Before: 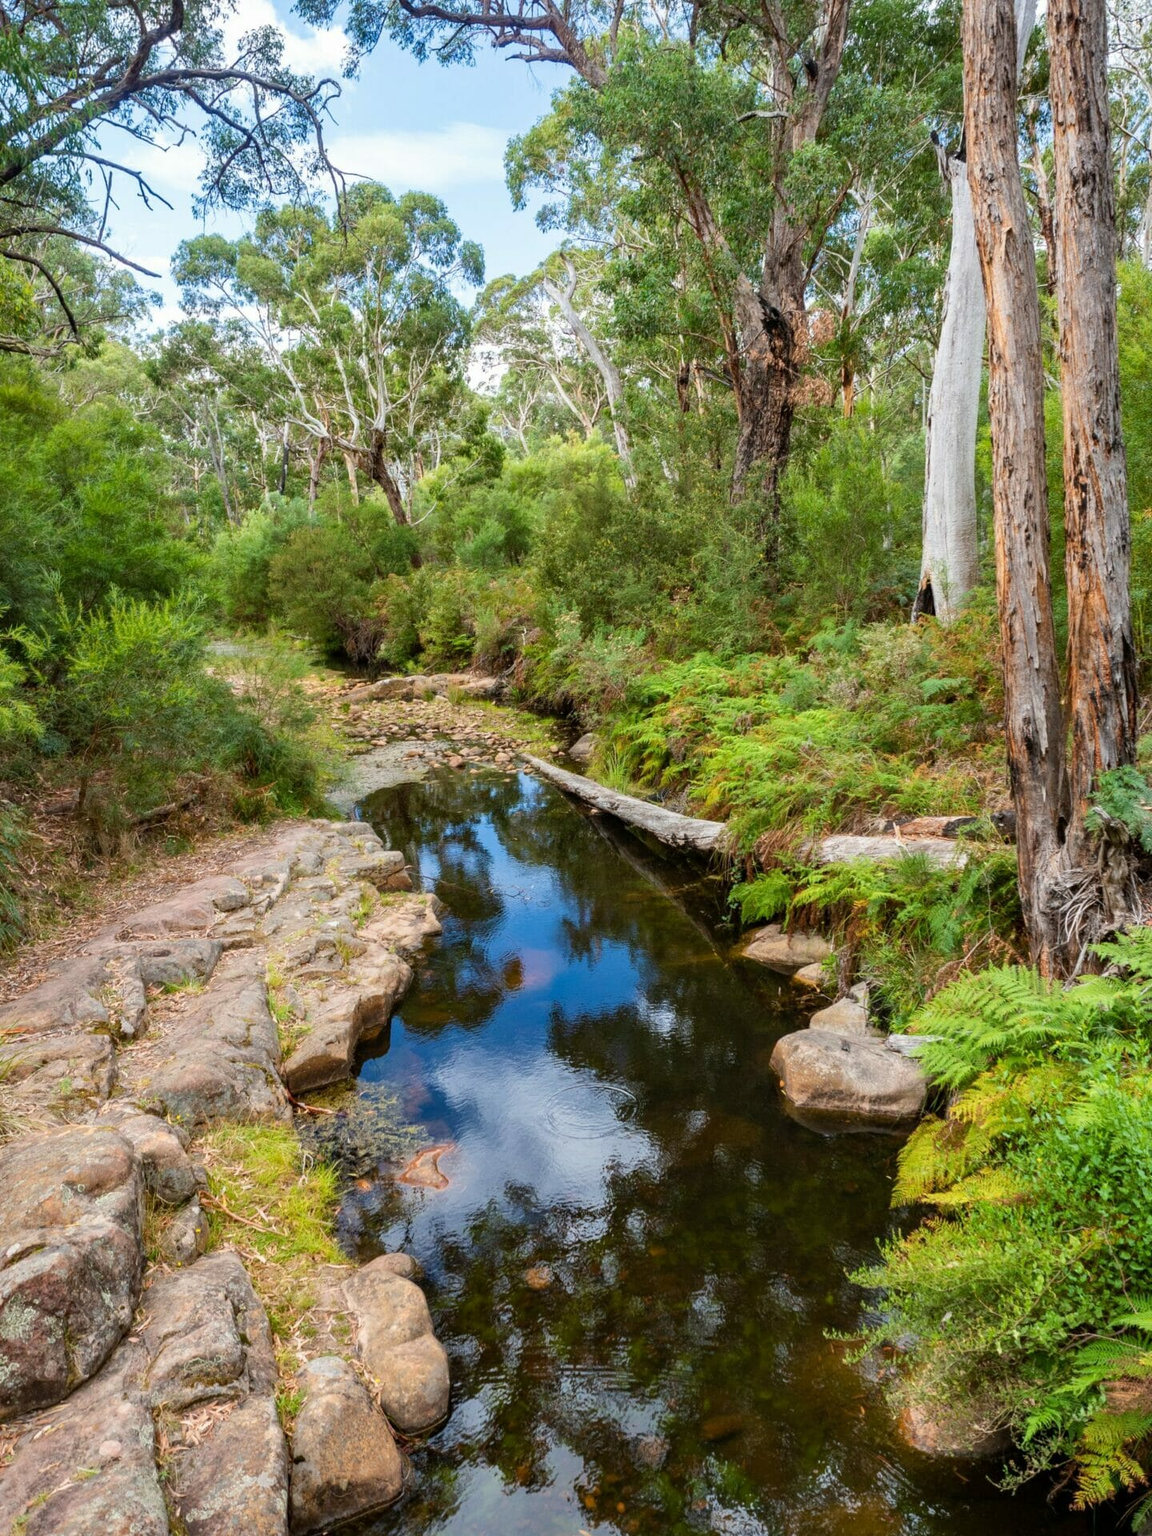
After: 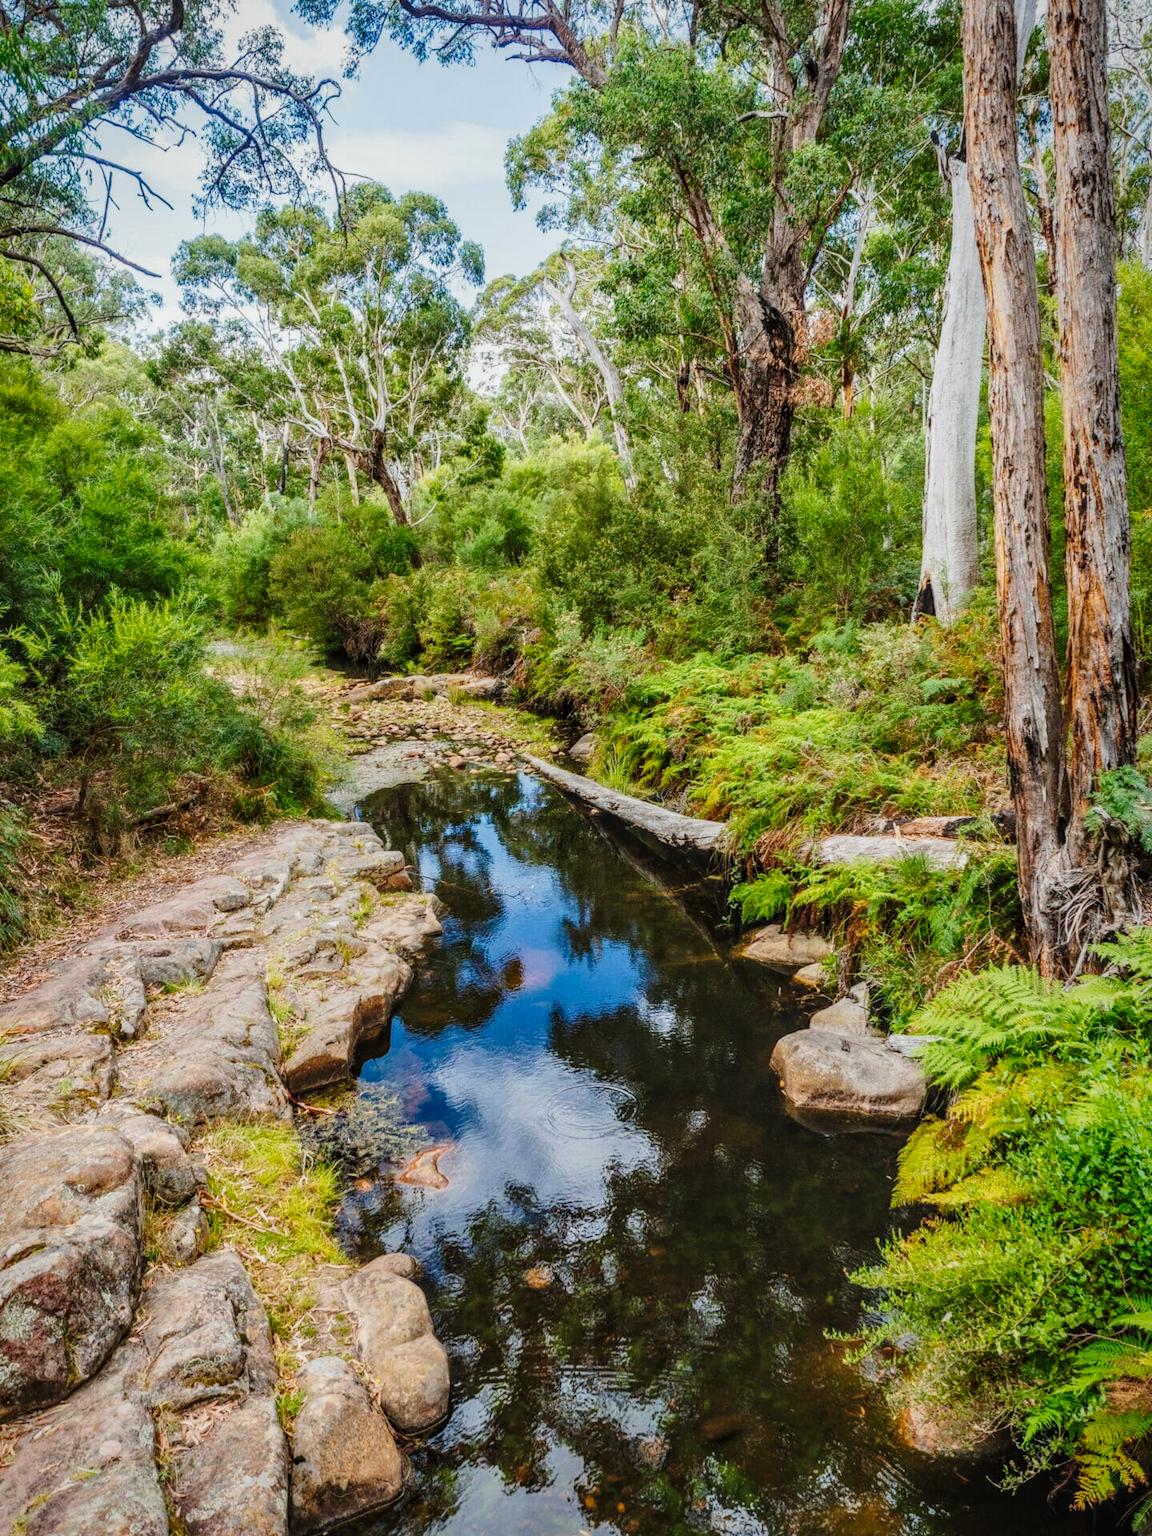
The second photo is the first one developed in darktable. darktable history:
local contrast: highlights 4%, shadows 3%, detail 133%
tone curve: curves: ch0 [(0, 0.019) (0.204, 0.162) (0.491, 0.519) (0.748, 0.765) (1, 0.919)]; ch1 [(0, 0) (0.201, 0.113) (0.372, 0.282) (0.443, 0.434) (0.496, 0.504) (0.566, 0.585) (0.761, 0.803) (1, 1)]; ch2 [(0, 0) (0.434, 0.447) (0.483, 0.487) (0.555, 0.563) (0.697, 0.68) (1, 1)], preserve colors none
vignetting: fall-off start 86.44%, brightness -0.251, saturation 0.147, center (-0.118, -0.009), automatic ratio true, unbound false
shadows and highlights: shadows 29.34, highlights -28.98, low approximation 0.01, soften with gaussian
